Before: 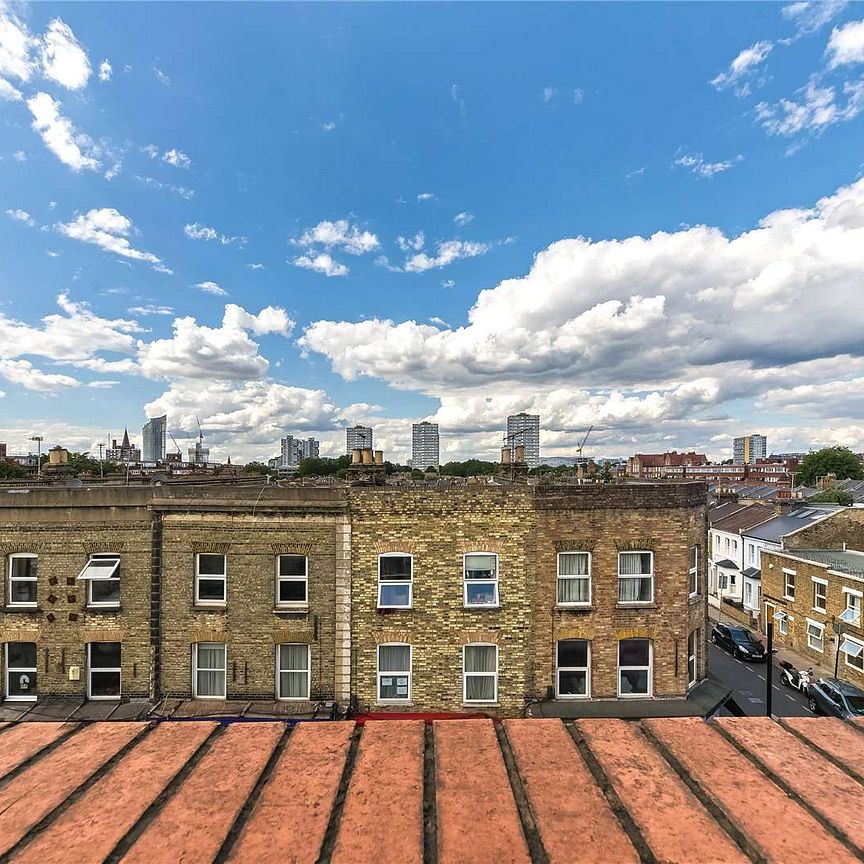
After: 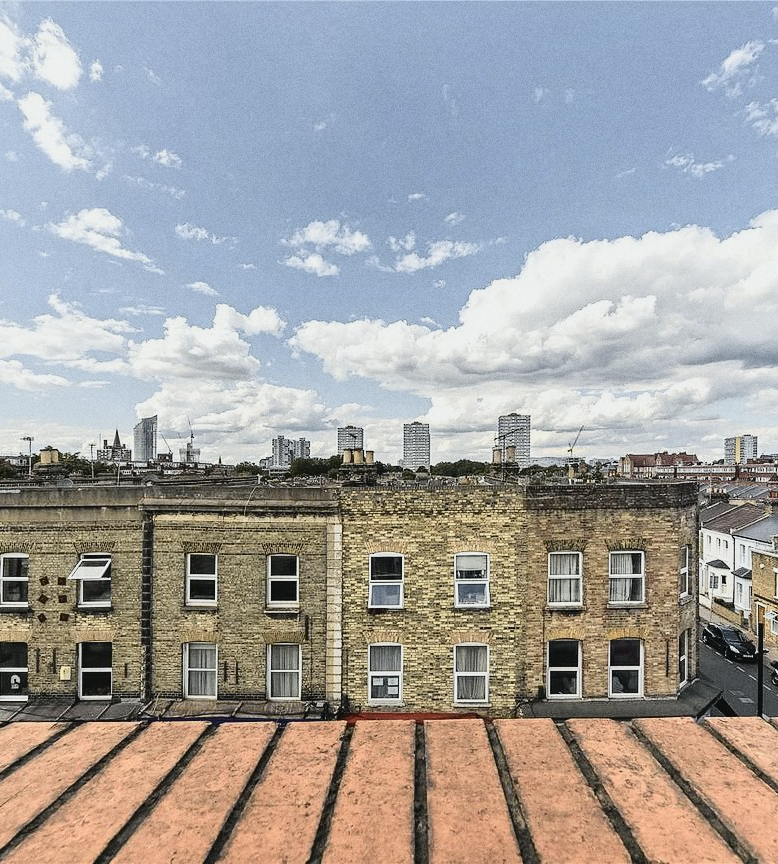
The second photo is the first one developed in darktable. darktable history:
color balance rgb: linear chroma grading › global chroma -16.06%, perceptual saturation grading › global saturation -32.85%, global vibrance -23.56%
grain: coarseness 0.09 ISO
crop and rotate: left 1.088%, right 8.807%
tone curve: curves: ch0 [(0, 0.03) (0.113, 0.087) (0.207, 0.184) (0.515, 0.612) (0.712, 0.793) (1, 0.946)]; ch1 [(0, 0) (0.172, 0.123) (0.317, 0.279) (0.407, 0.401) (0.476, 0.482) (0.505, 0.499) (0.534, 0.534) (0.632, 0.645) (0.726, 0.745) (1, 1)]; ch2 [(0, 0) (0.411, 0.424) (0.505, 0.505) (0.521, 0.524) (0.541, 0.569) (0.65, 0.699) (1, 1)], color space Lab, independent channels, preserve colors none
